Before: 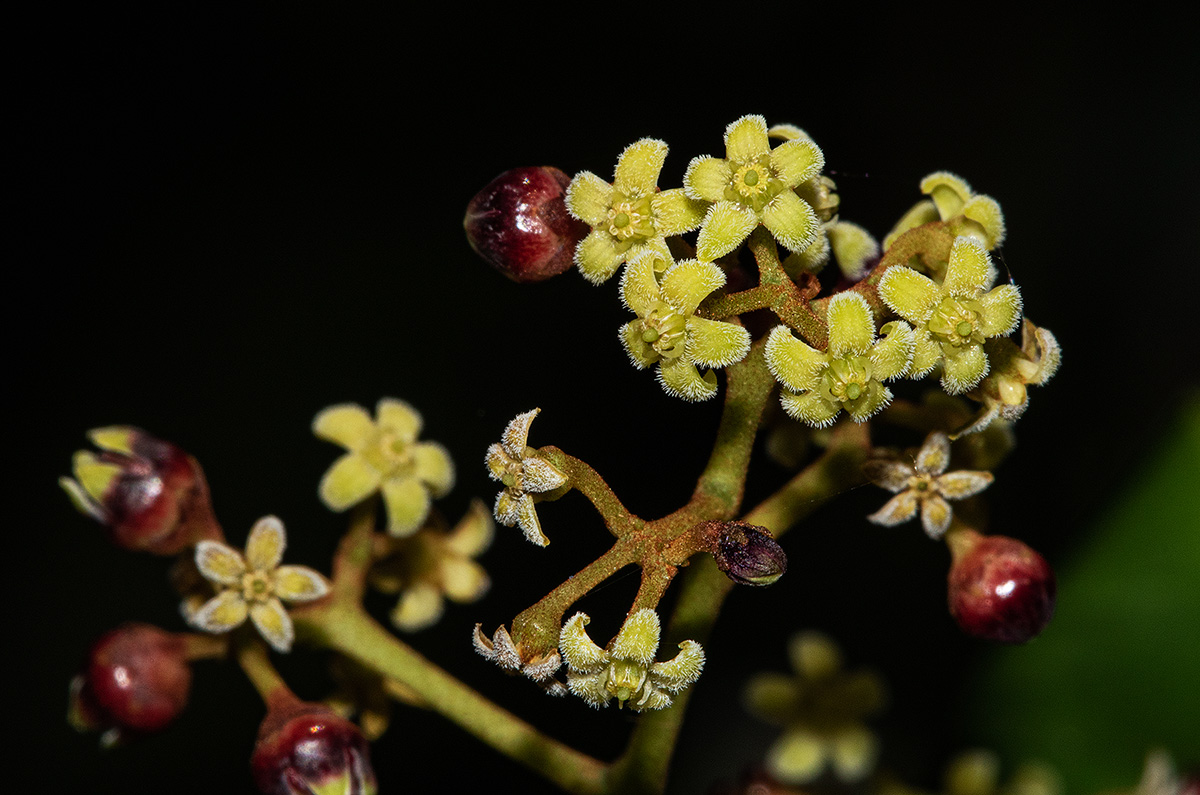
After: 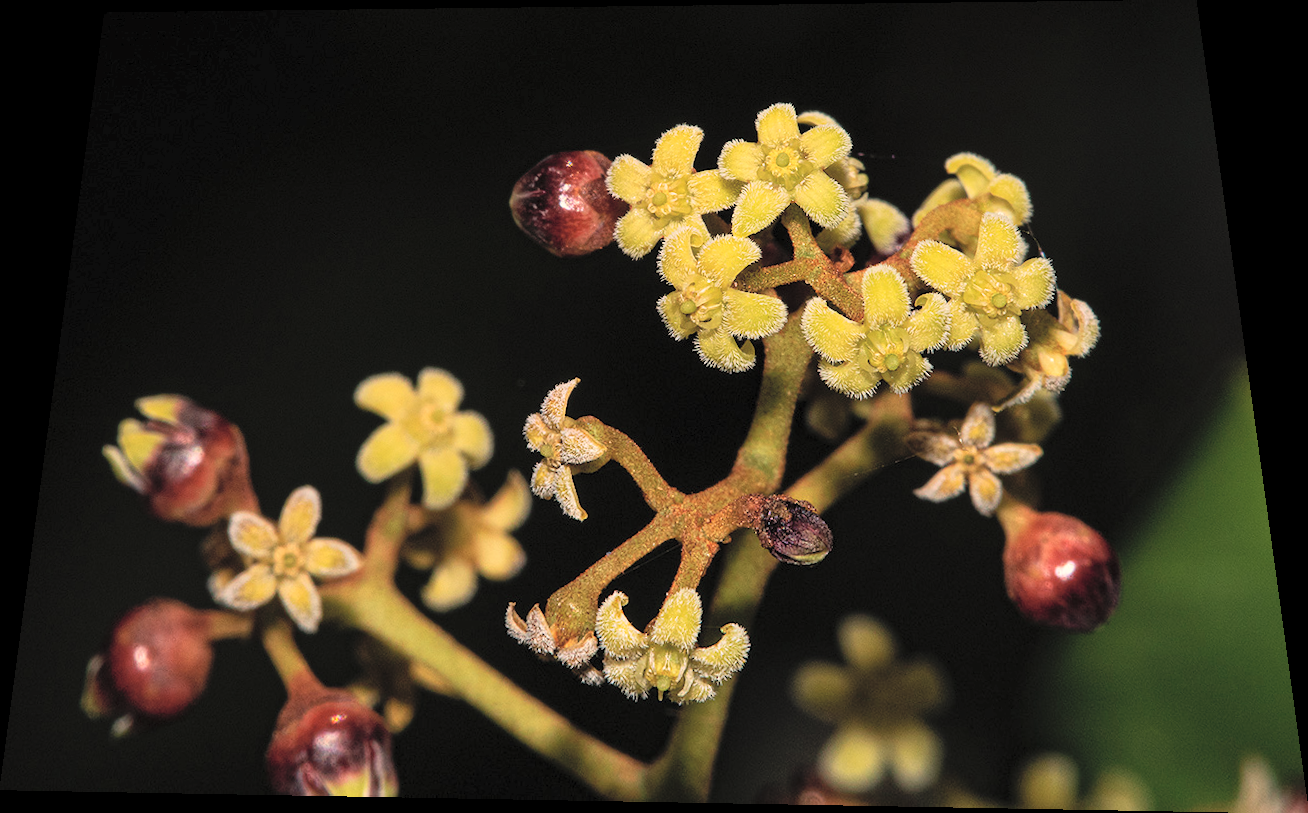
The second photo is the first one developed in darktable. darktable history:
rotate and perspective: rotation 0.128°, lens shift (vertical) -0.181, lens shift (horizontal) -0.044, shear 0.001, automatic cropping off
white balance: red 1.127, blue 0.943
contrast brightness saturation: brightness 0.28
